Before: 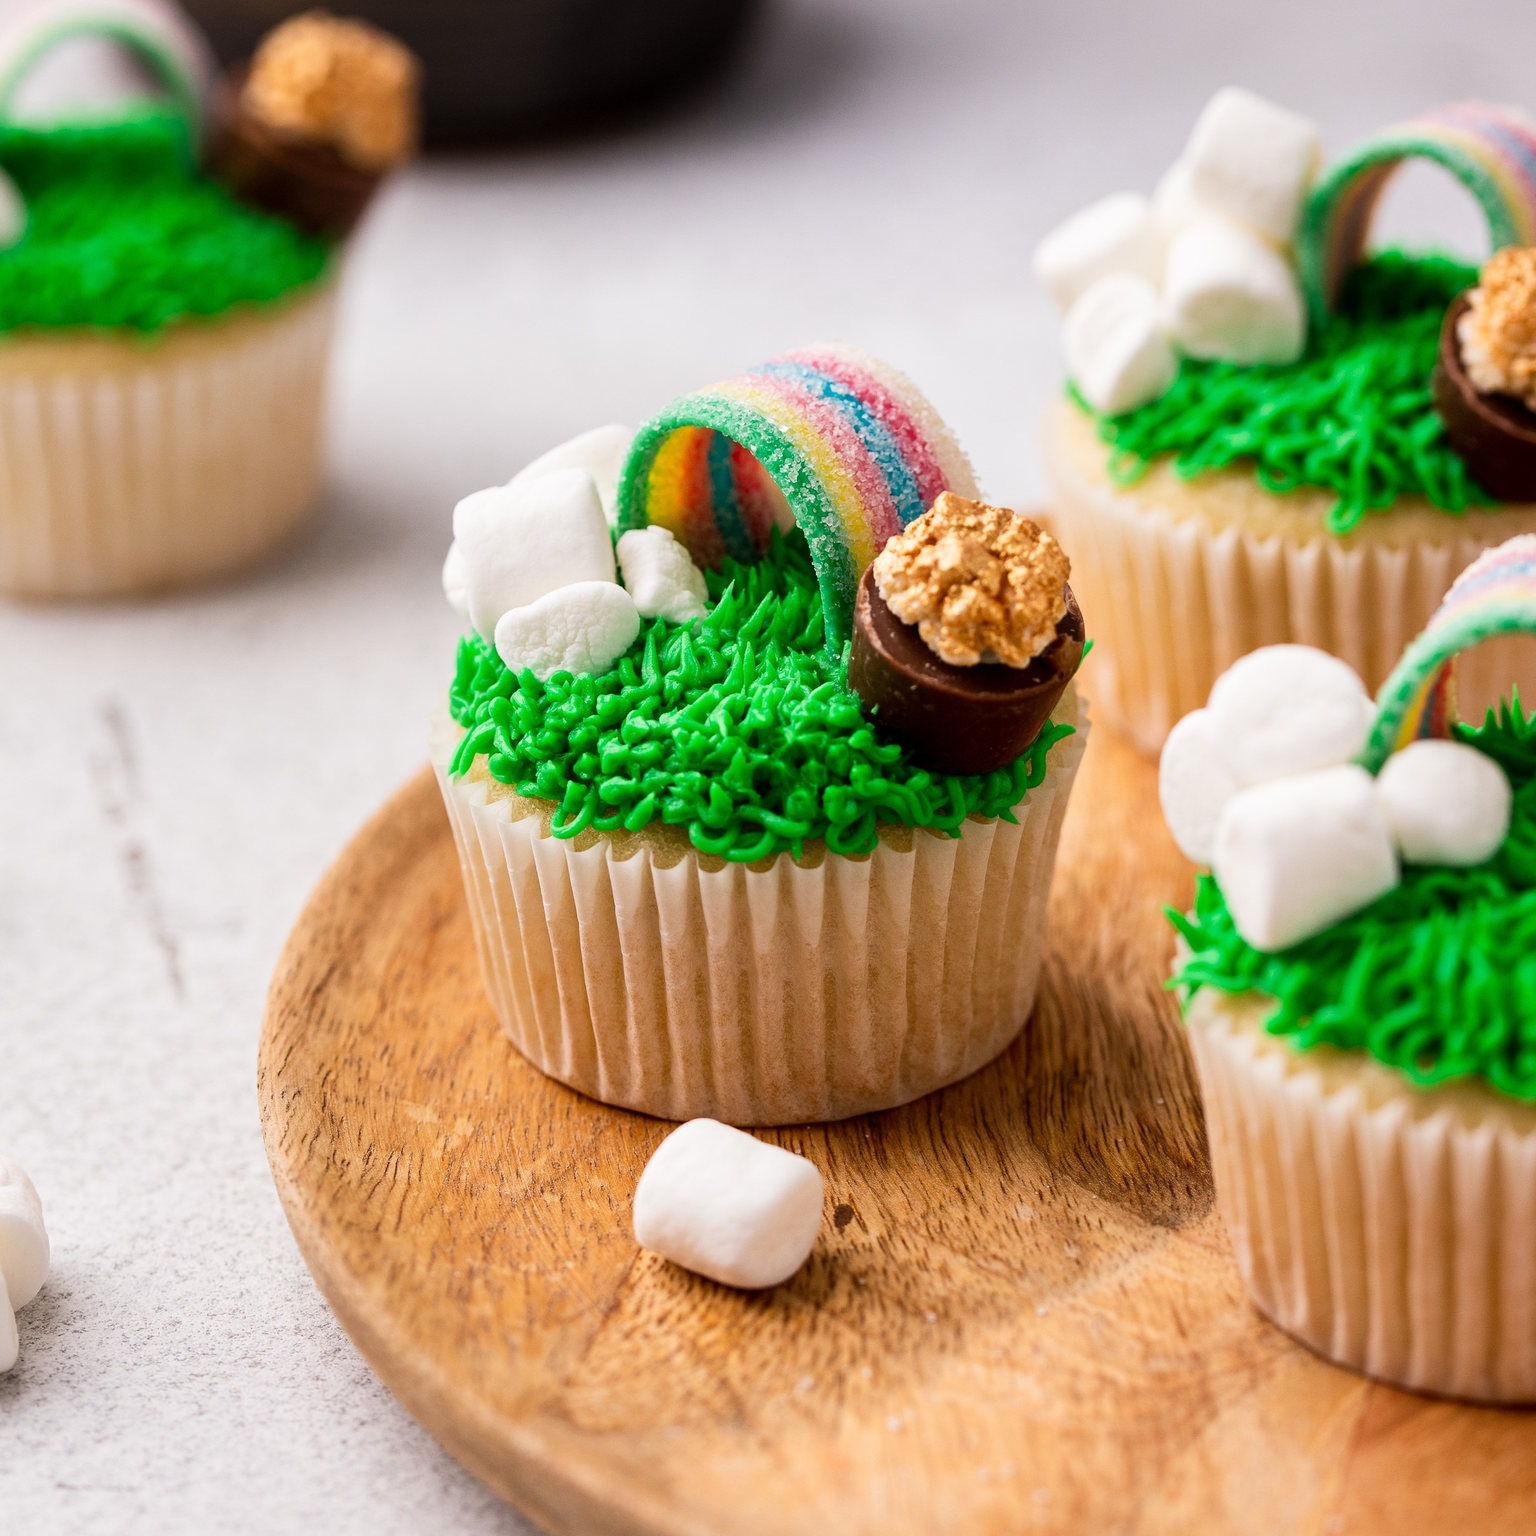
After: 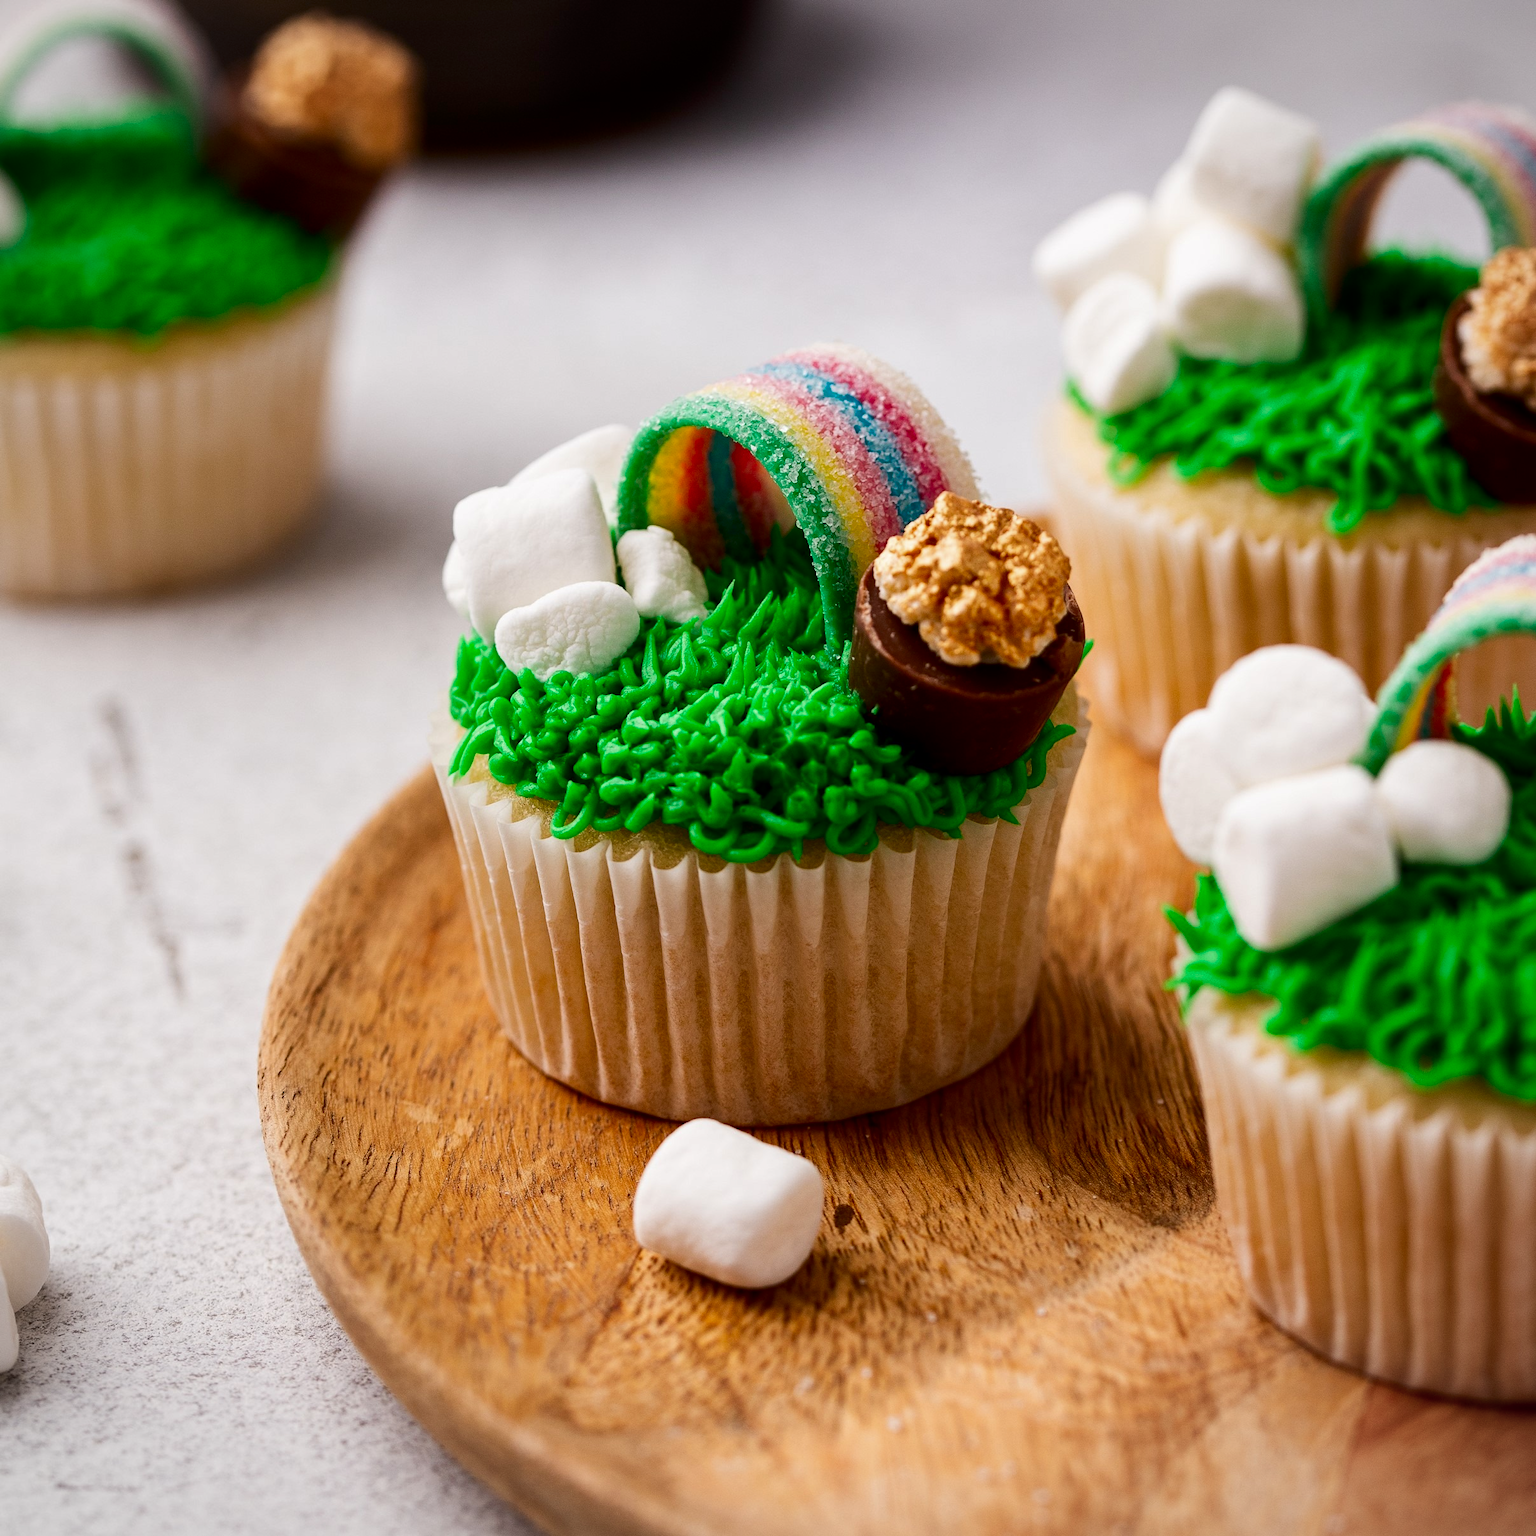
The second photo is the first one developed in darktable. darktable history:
vignetting: fall-off start 97.32%, fall-off radius 78.23%, brightness -0.272, width/height ratio 1.108, unbound false
contrast brightness saturation: brightness -0.197, saturation 0.076
